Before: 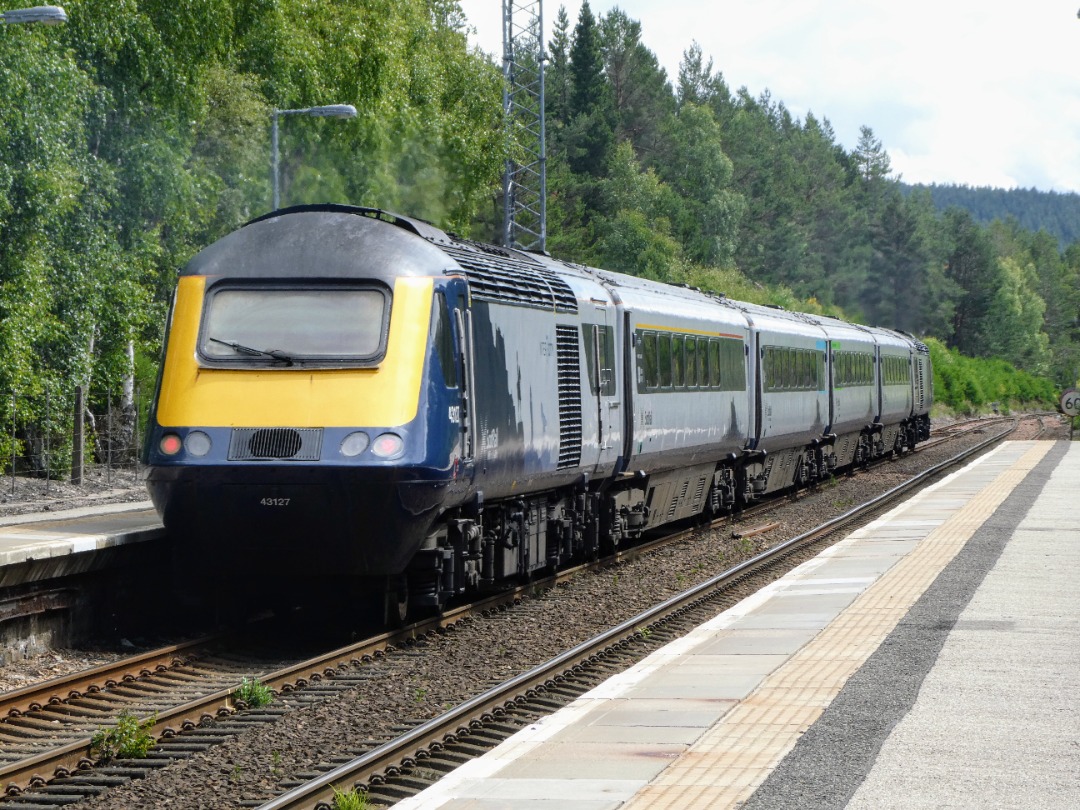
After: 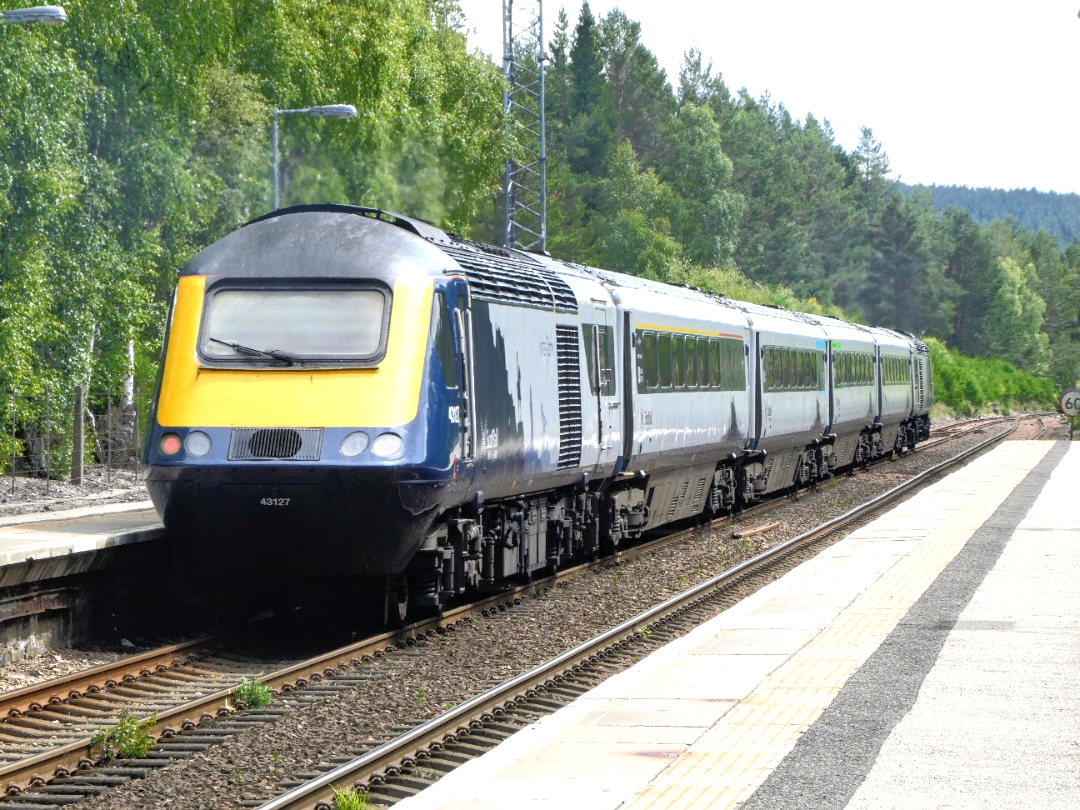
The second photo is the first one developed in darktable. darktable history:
tone equalizer: -8 EV -0.528 EV, -7 EV -0.319 EV, -6 EV -0.083 EV, -5 EV 0.413 EV, -4 EV 0.985 EV, -3 EV 0.791 EV, -2 EV -0.01 EV, -1 EV 0.14 EV, +0 EV -0.012 EV, smoothing 1
exposure: exposure 0.6 EV, compensate highlight preservation false
